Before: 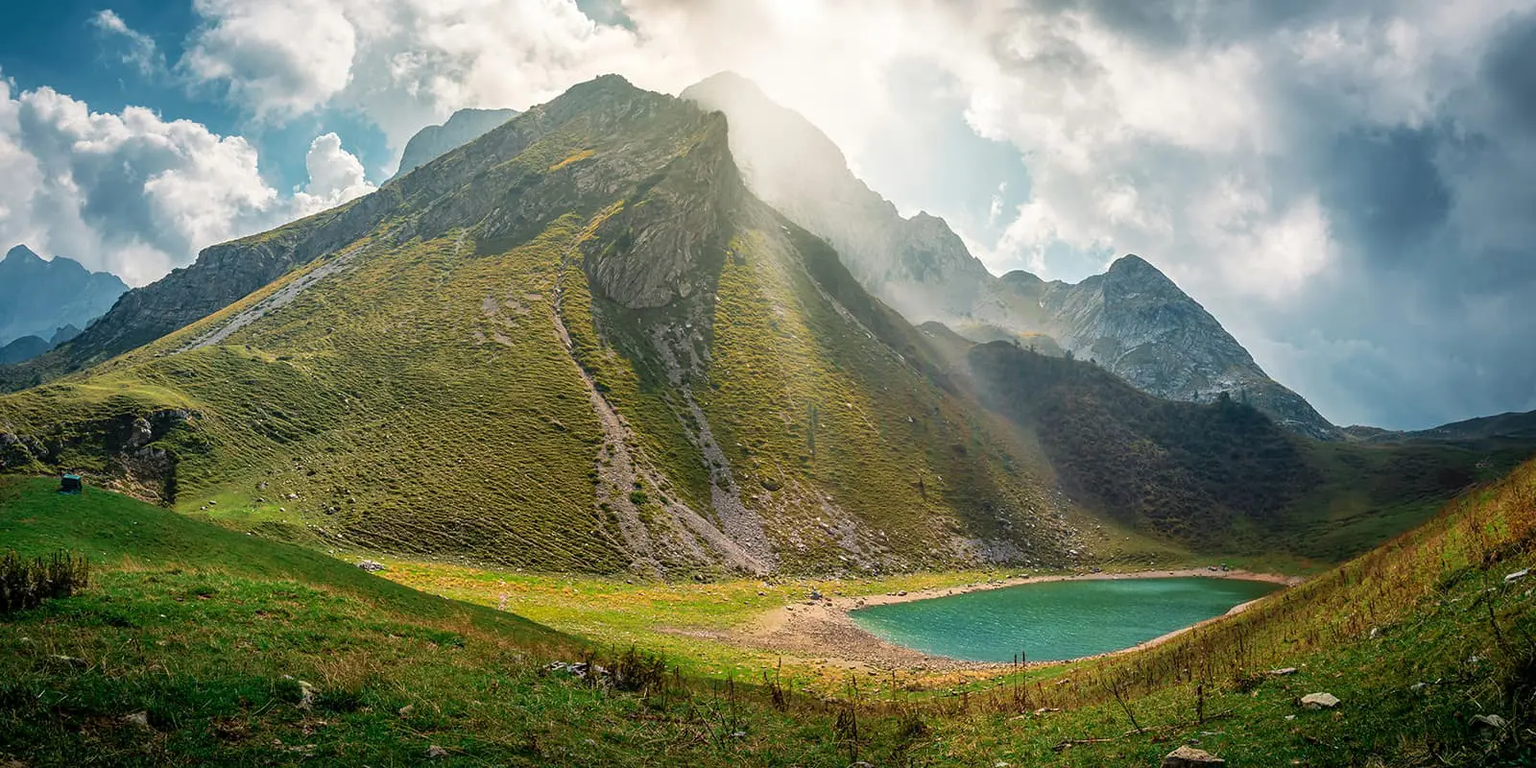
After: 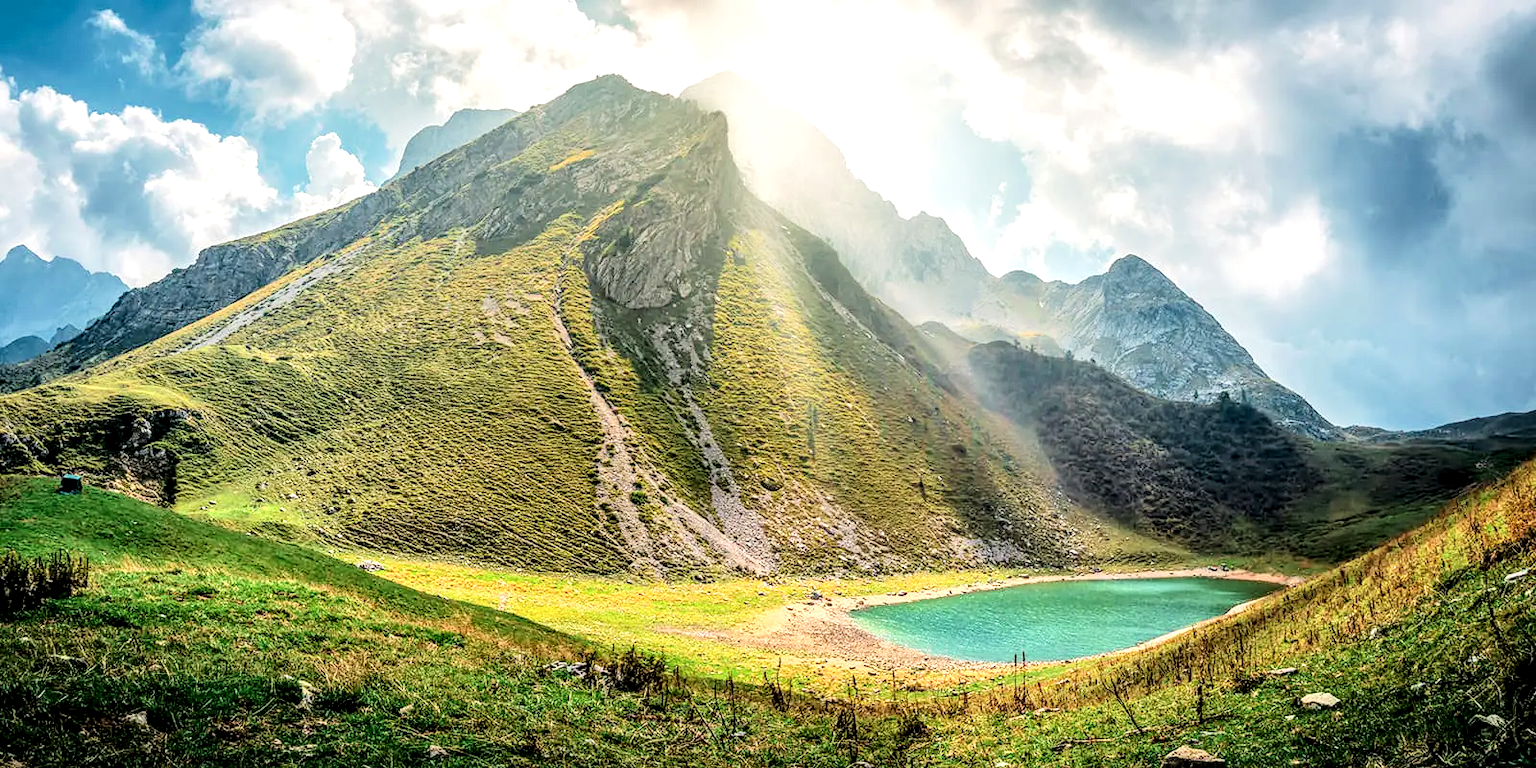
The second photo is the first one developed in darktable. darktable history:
local contrast: highlights 60%, shadows 61%, detail 160%
tone equalizer: -7 EV 0.149 EV, -6 EV 0.61 EV, -5 EV 1.19 EV, -4 EV 1.3 EV, -3 EV 1.12 EV, -2 EV 0.6 EV, -1 EV 0.167 EV, edges refinement/feathering 500, mask exposure compensation -1.57 EV, preserve details no
